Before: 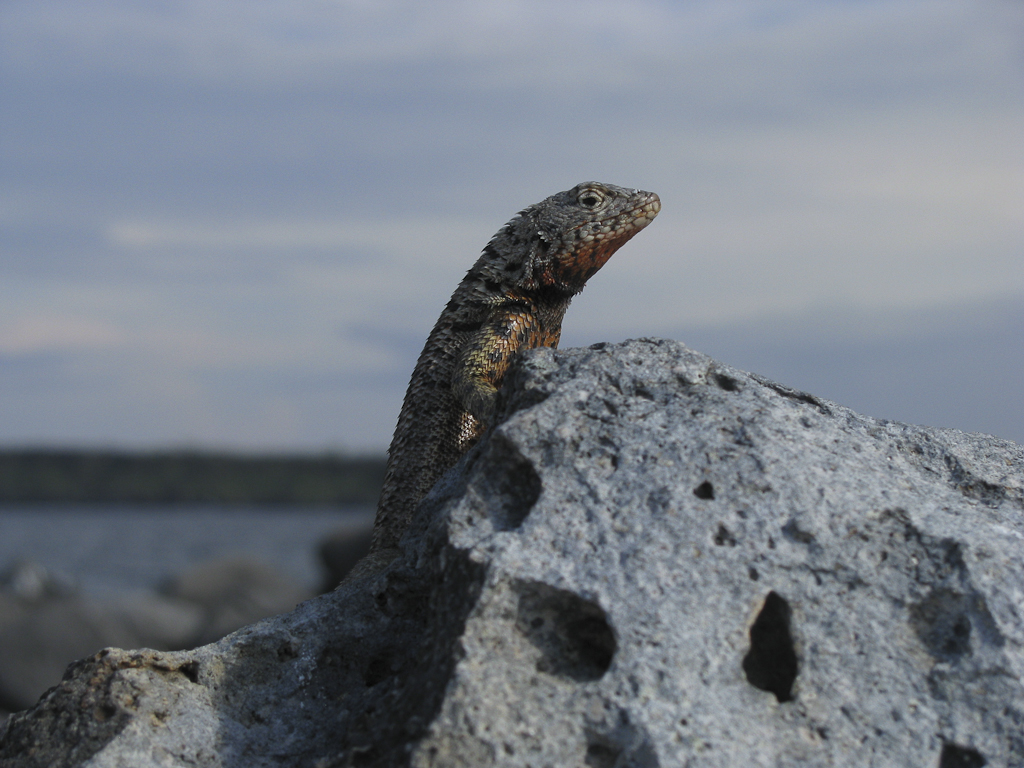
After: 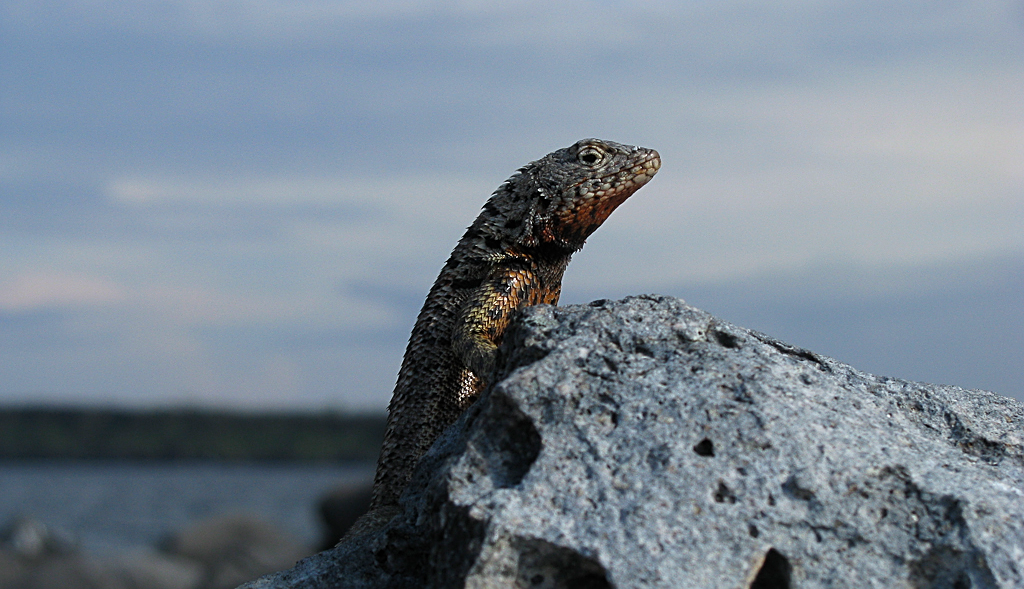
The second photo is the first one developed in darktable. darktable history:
sharpen: on, module defaults
color balance rgb: linear chroma grading › global chroma 10%, global vibrance 10%, contrast 15%, saturation formula JzAzBz (2021)
crop: top 5.667%, bottom 17.637%
